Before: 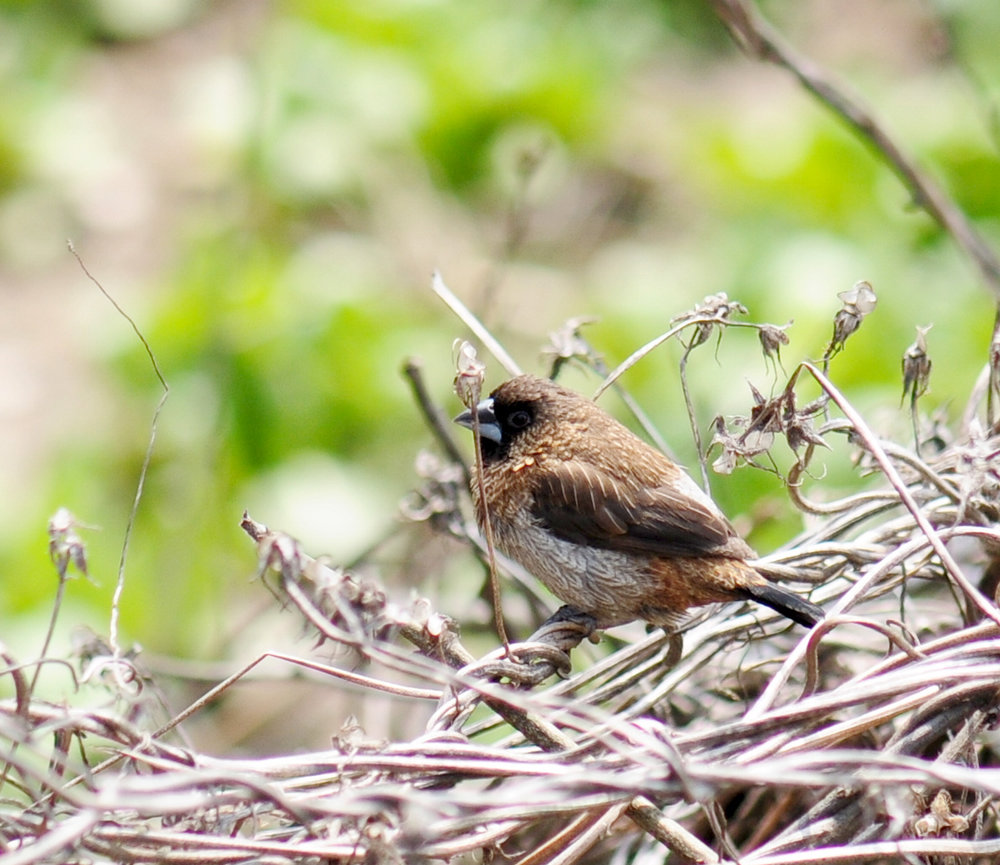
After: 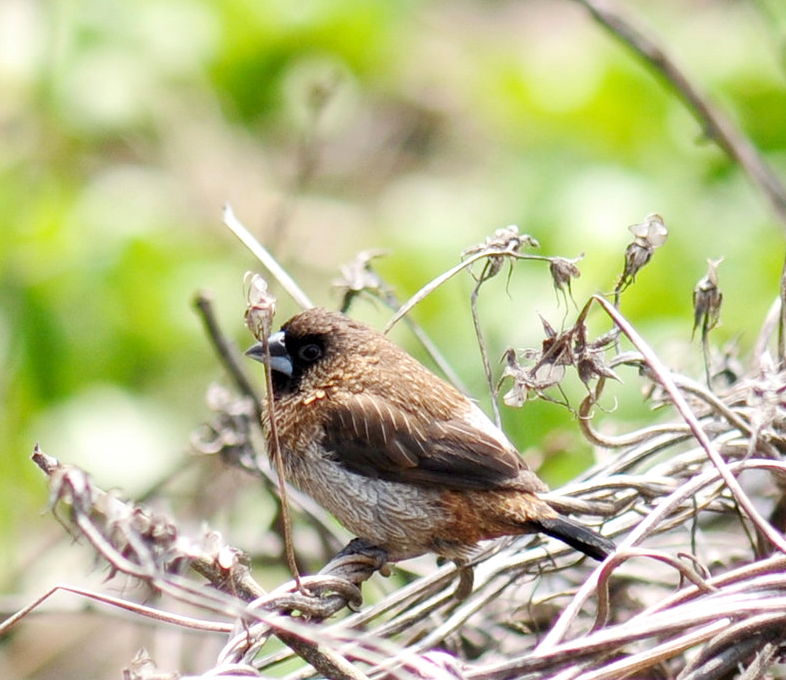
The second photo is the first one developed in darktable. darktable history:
exposure: exposure 0.125 EV, compensate highlight preservation false
crop and rotate: left 20.967%, top 7.75%, right 0.358%, bottom 13.554%
